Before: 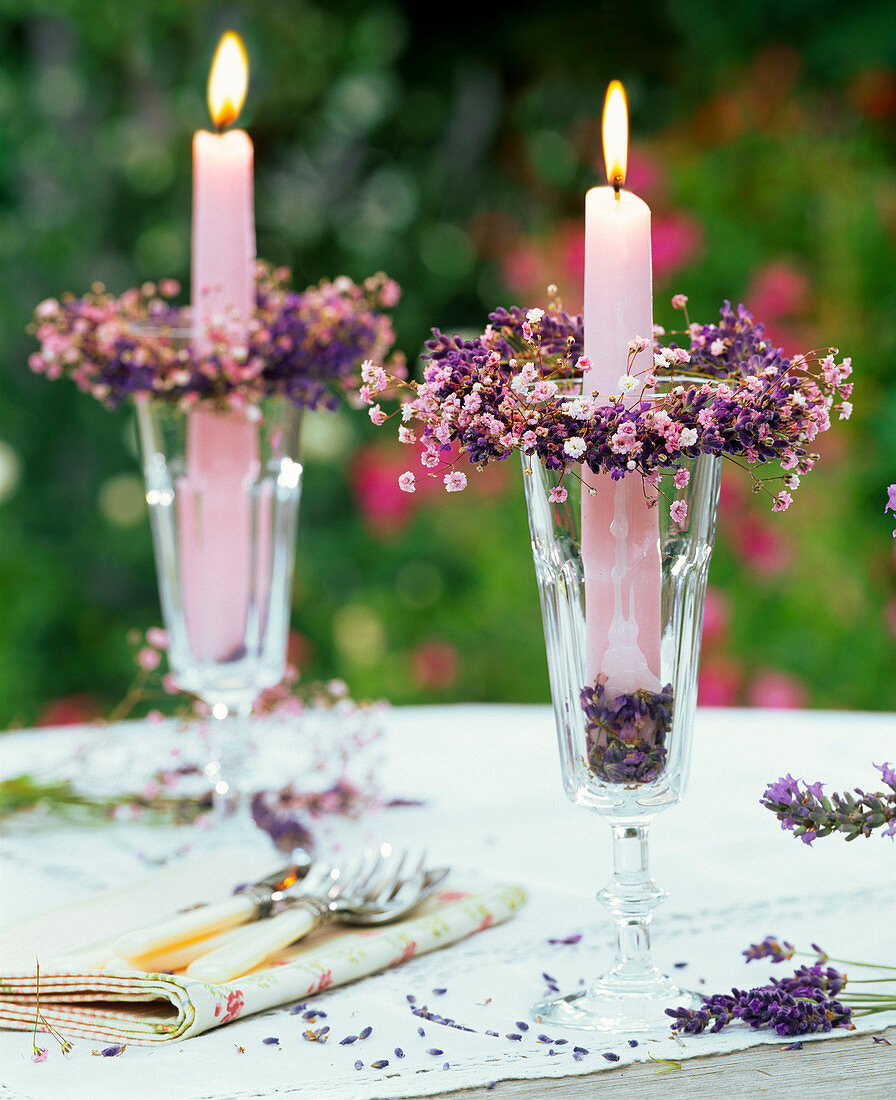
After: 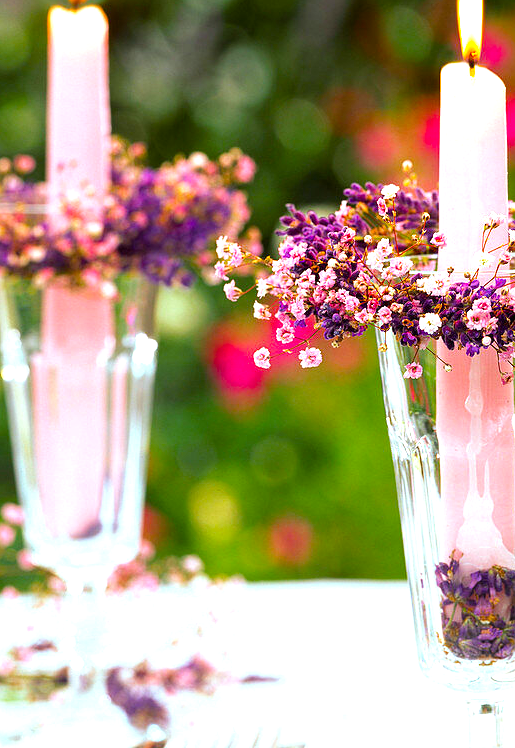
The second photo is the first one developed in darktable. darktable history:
crop: left 16.253%, top 11.354%, right 26.18%, bottom 20.571%
exposure: black level correction 0, exposure 0.702 EV, compensate exposure bias true, compensate highlight preservation false
color balance rgb: power › chroma 1.548%, power › hue 25.86°, perceptual saturation grading › global saturation 30.56%
